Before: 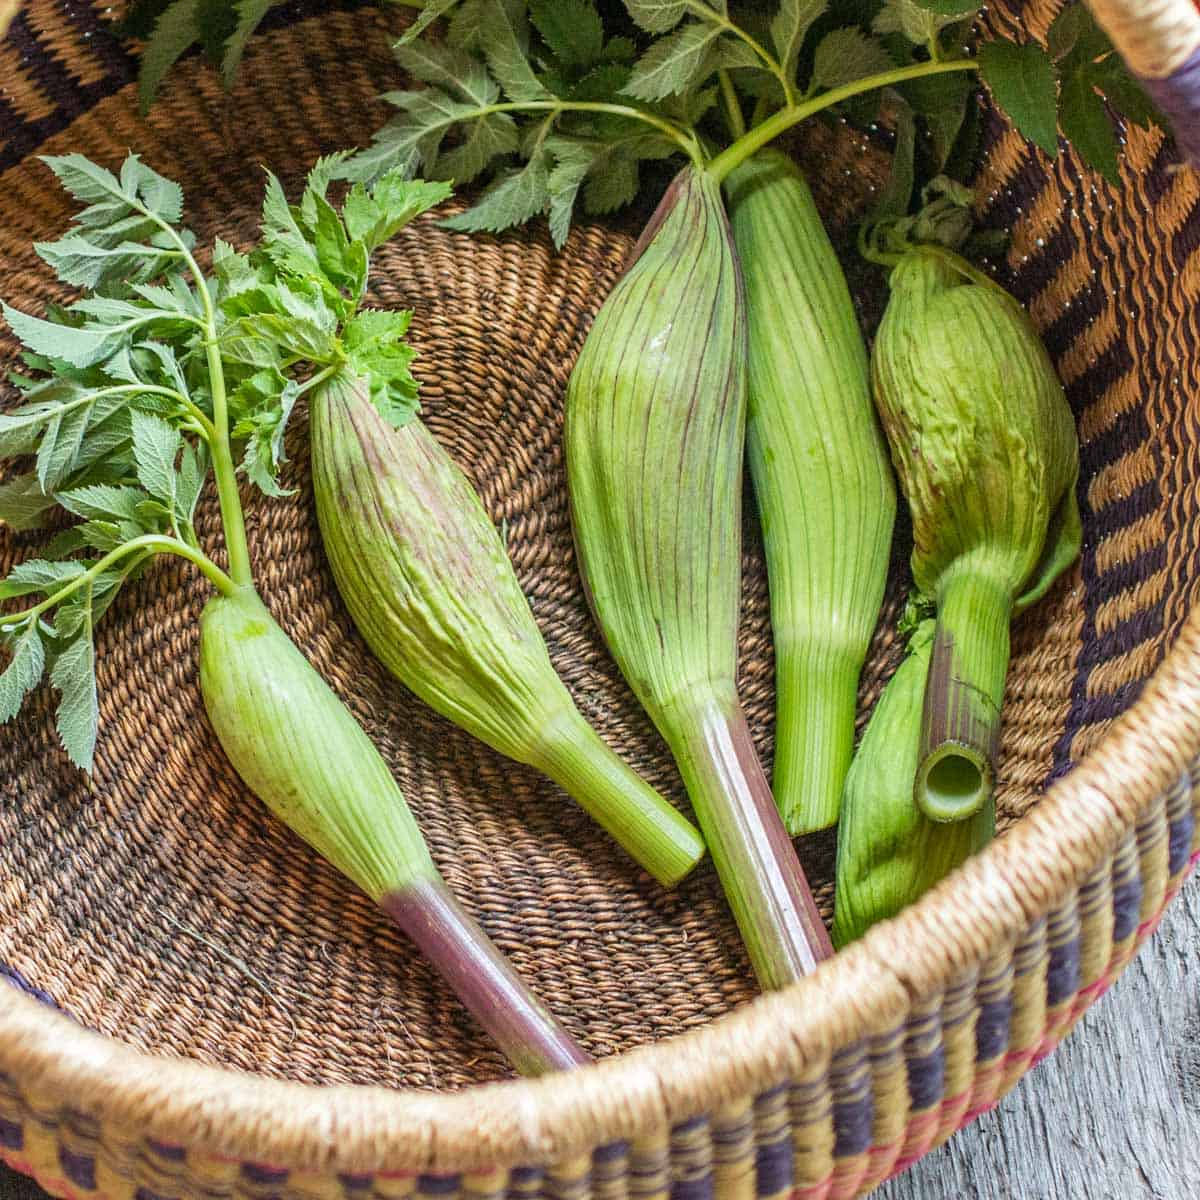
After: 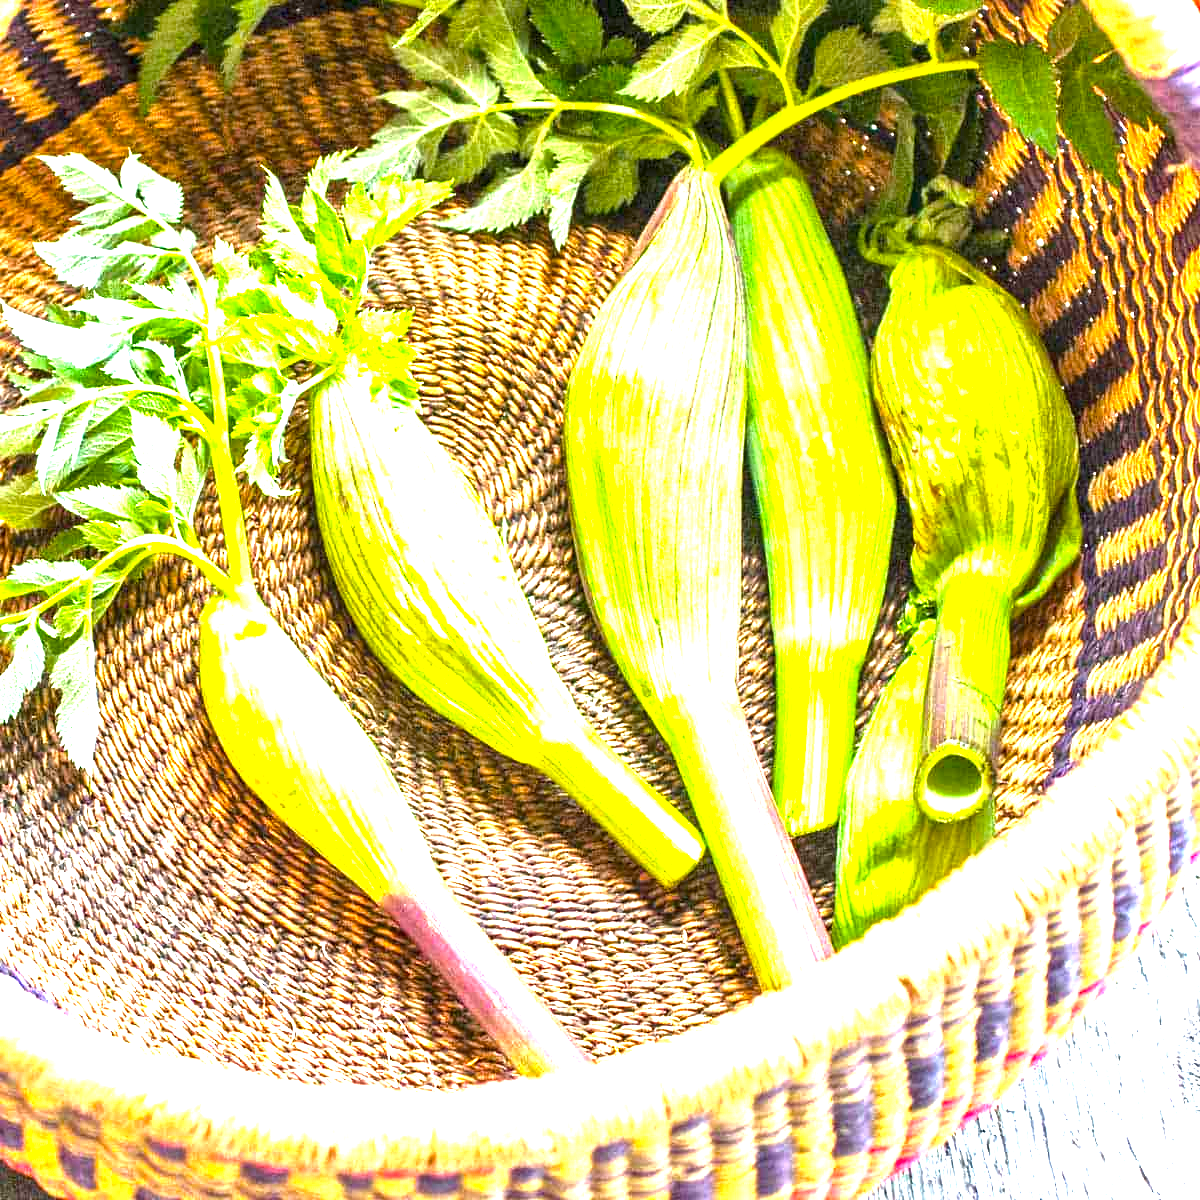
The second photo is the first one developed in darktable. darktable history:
color balance rgb: shadows lift › chroma 0.825%, shadows lift › hue 111.24°, perceptual saturation grading › global saturation 30.452%, perceptual brilliance grading › global brilliance 29.978%
exposure: black level correction 0, exposure 1.39 EV, compensate highlight preservation false
local contrast: mode bilateral grid, contrast 27, coarseness 17, detail 116%, midtone range 0.2
